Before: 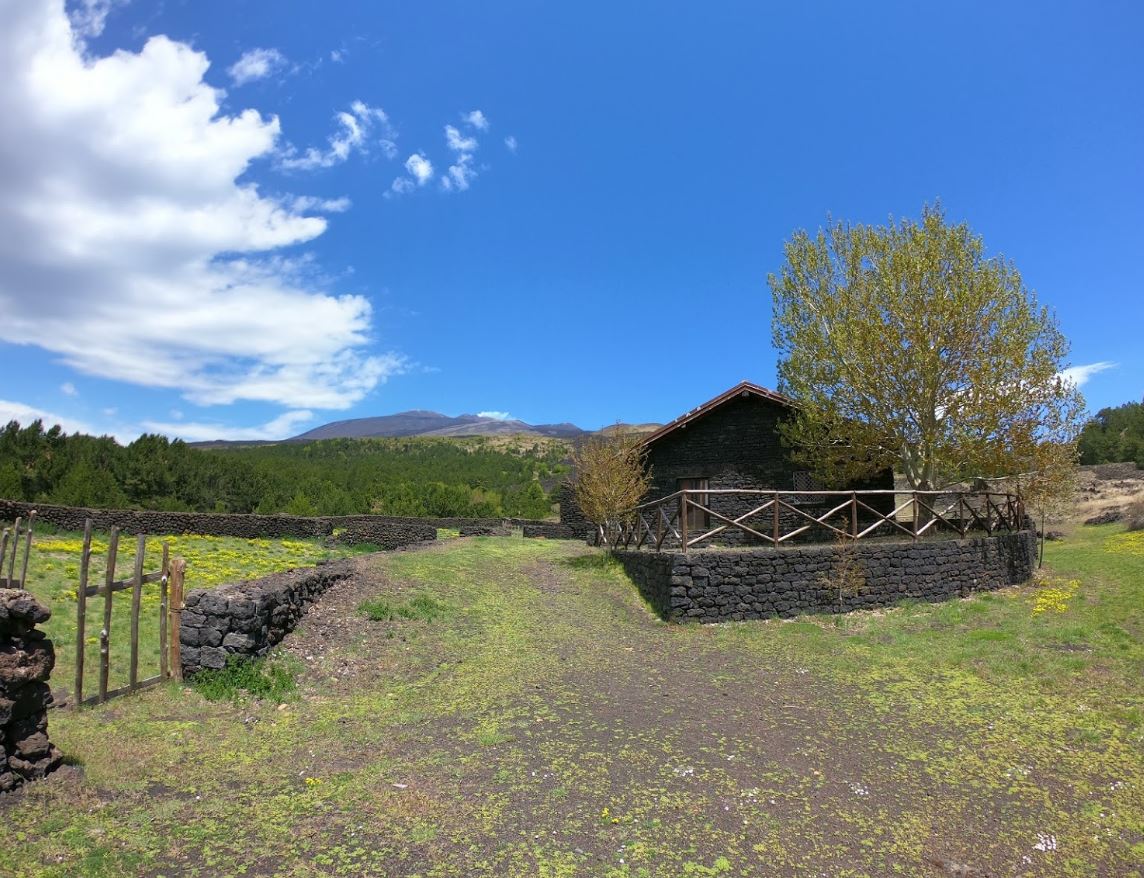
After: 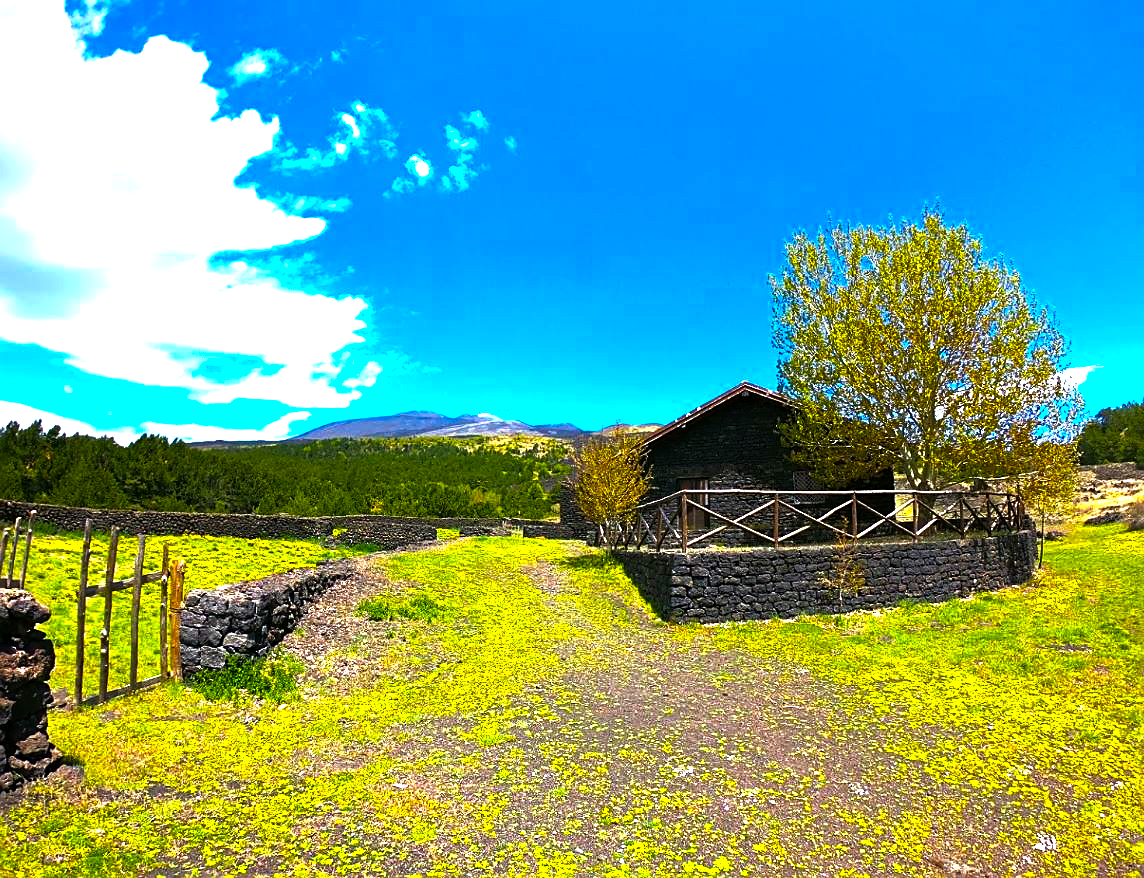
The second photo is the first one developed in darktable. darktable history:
color balance rgb: linear chroma grading › shadows -30%, linear chroma grading › global chroma 35%, perceptual saturation grading › global saturation 75%, perceptual saturation grading › shadows -30%, perceptual brilliance grading › highlights 75%, perceptual brilliance grading › shadows -30%, global vibrance 35%
color balance: on, module defaults
sharpen: on, module defaults
base curve: preserve colors none
